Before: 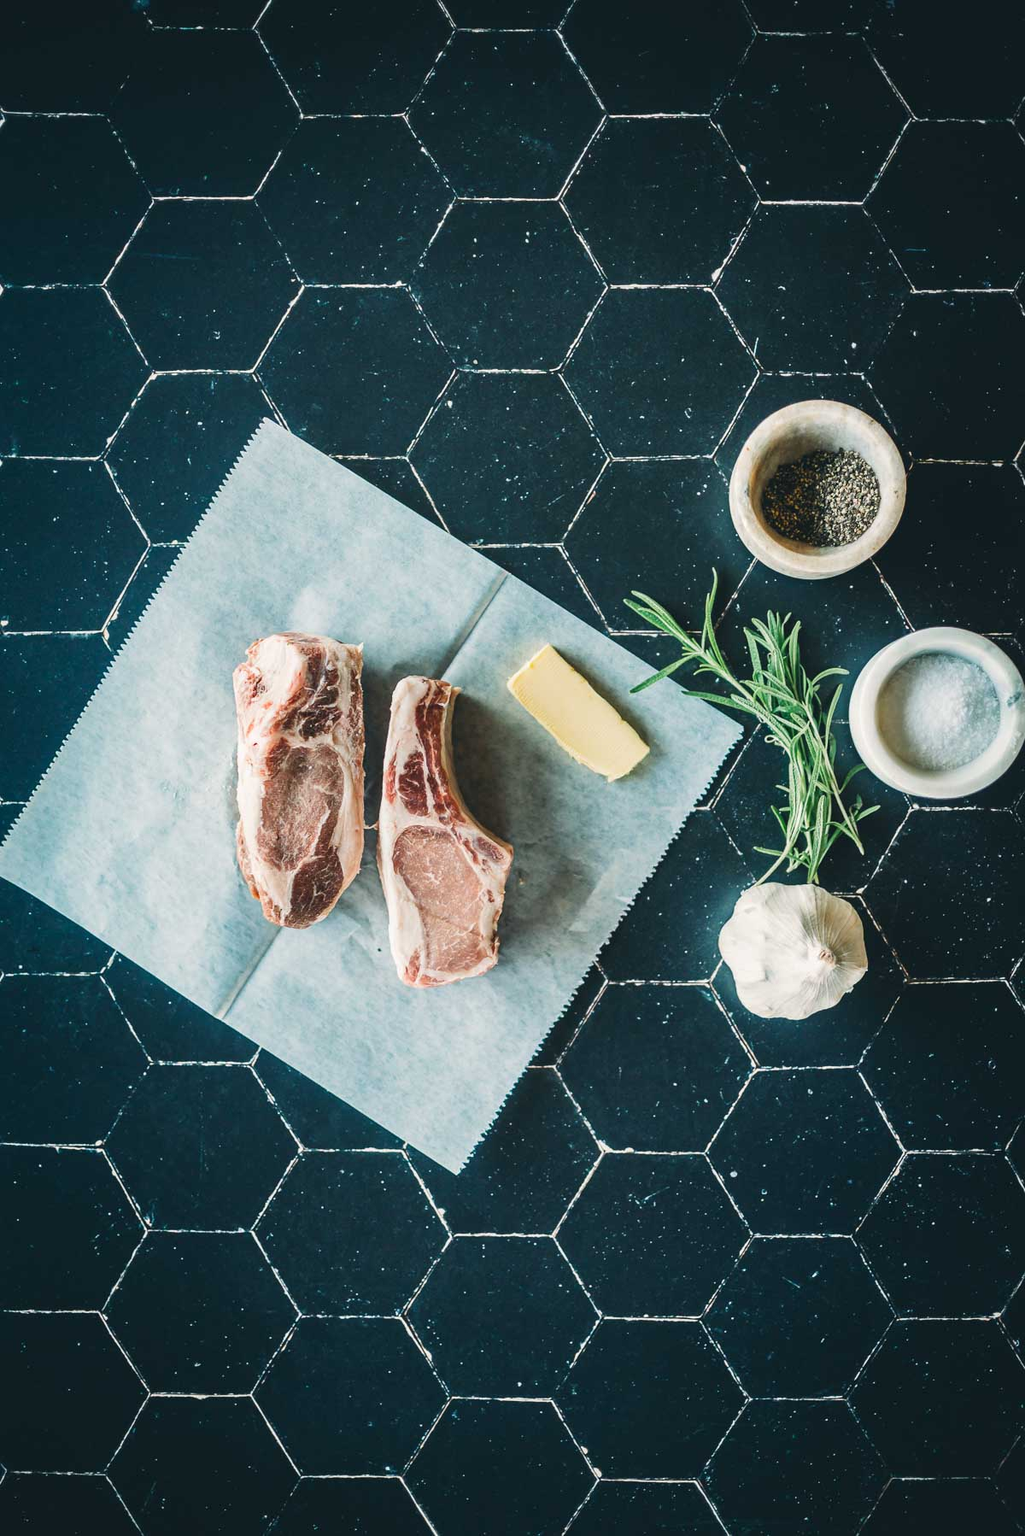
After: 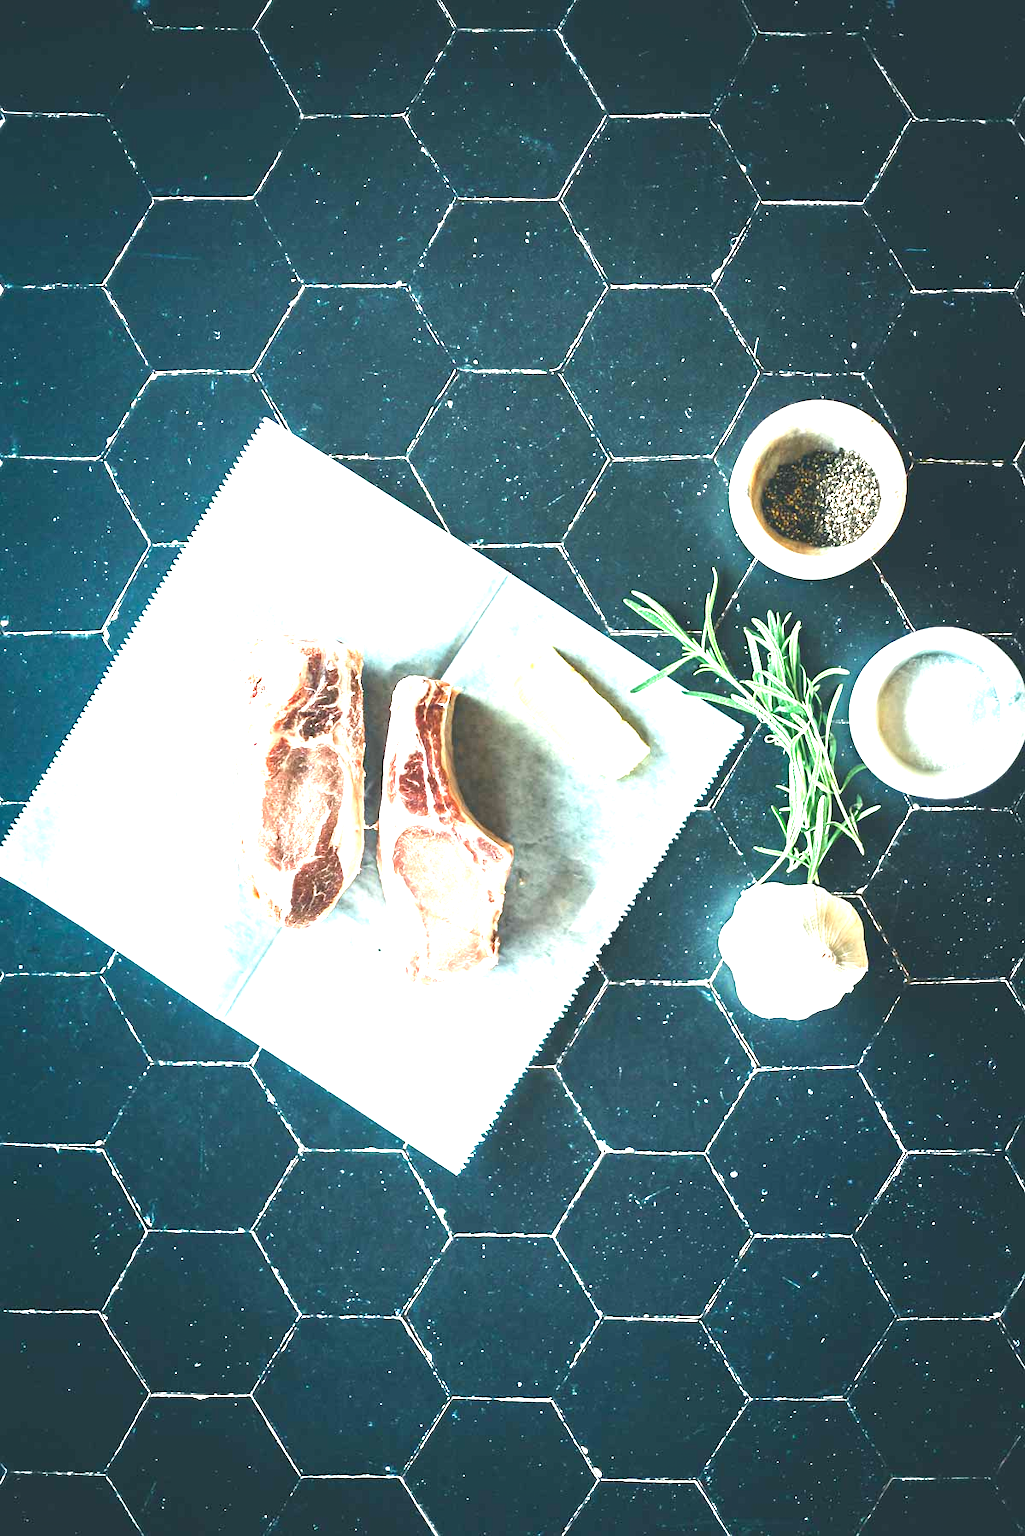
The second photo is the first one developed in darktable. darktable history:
exposure: black level correction 0, exposure 1.758 EV, compensate highlight preservation false
contrast equalizer: y [[0.6 ×6], [0.55 ×6], [0 ×6], [0 ×6], [0 ×6]], mix -0.209
